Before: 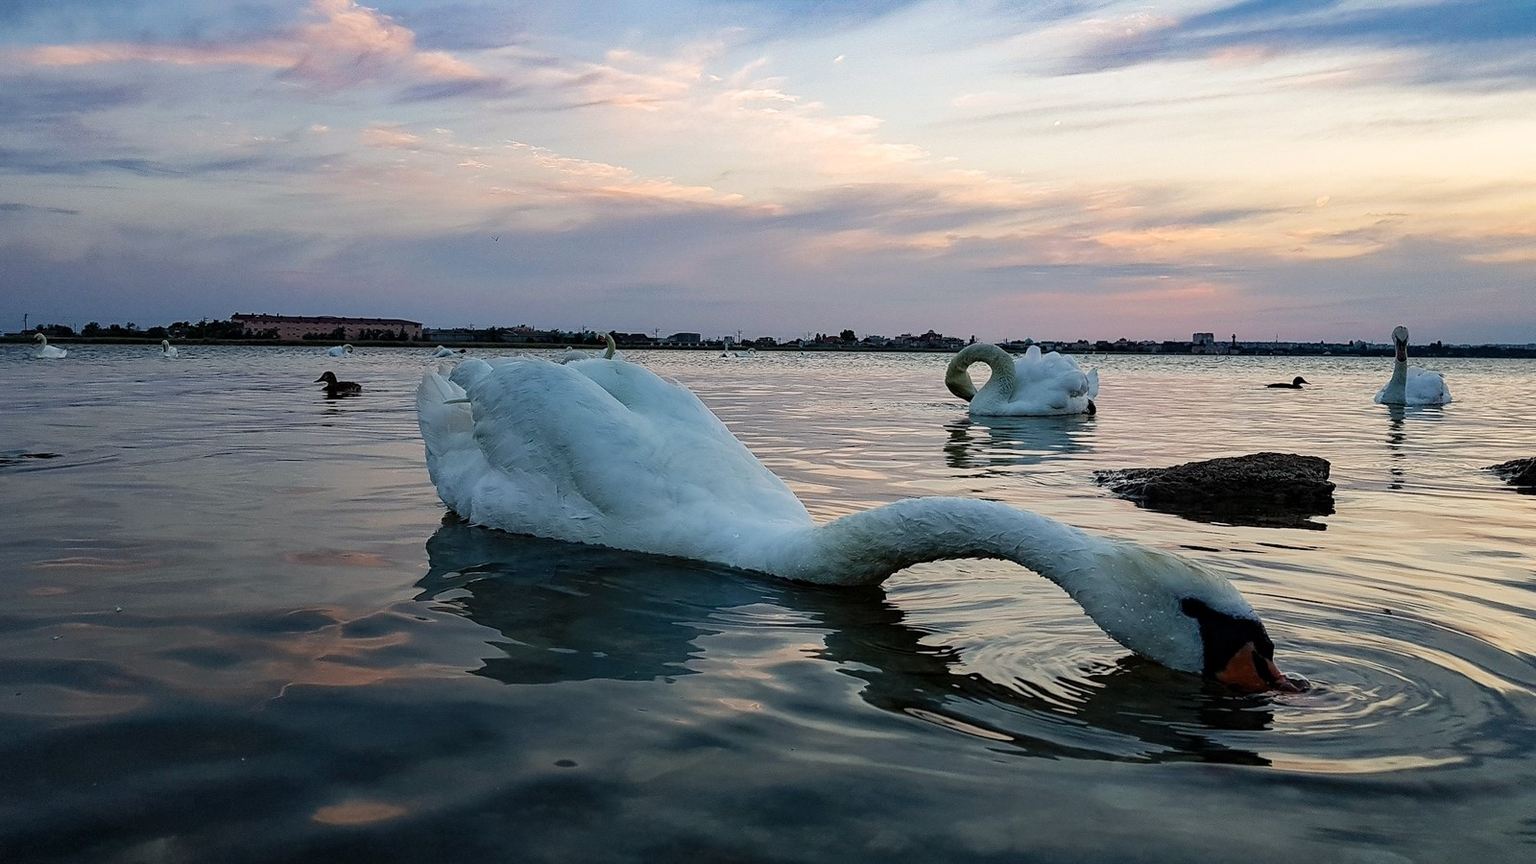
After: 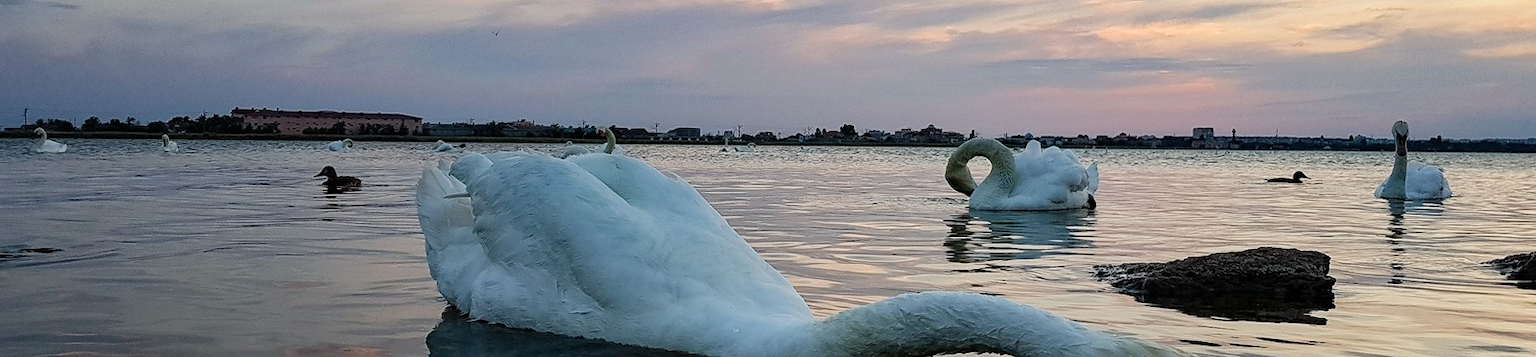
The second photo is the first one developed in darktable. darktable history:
crop and rotate: top 23.811%, bottom 34.761%
